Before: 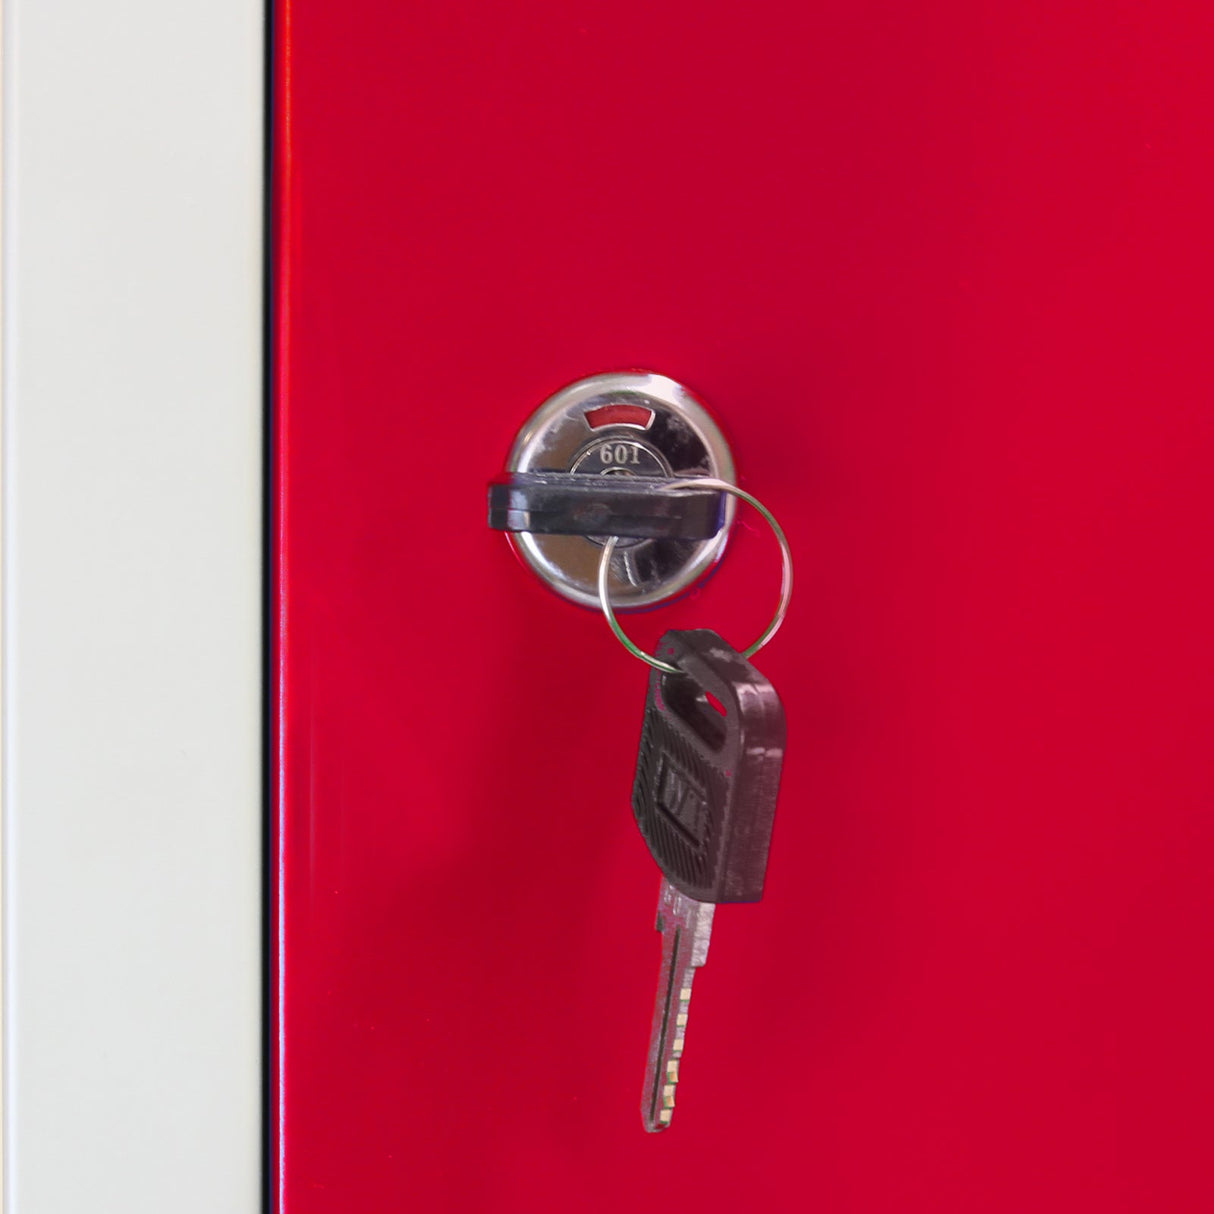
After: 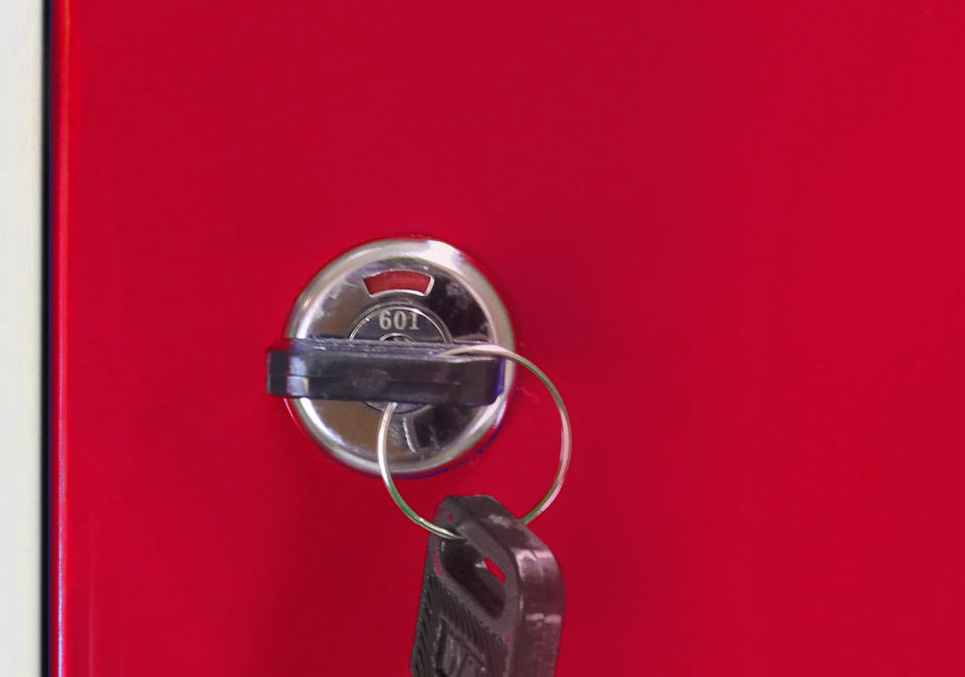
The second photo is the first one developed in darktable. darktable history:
color zones: curves: ch0 [(0, 0.485) (0.178, 0.476) (0.261, 0.623) (0.411, 0.403) (0.708, 0.603) (0.934, 0.412)]; ch1 [(0.003, 0.485) (0.149, 0.496) (0.229, 0.584) (0.326, 0.551) (0.484, 0.262) (0.757, 0.643)]
crop: left 18.238%, top 11.079%, right 2.256%, bottom 33.105%
